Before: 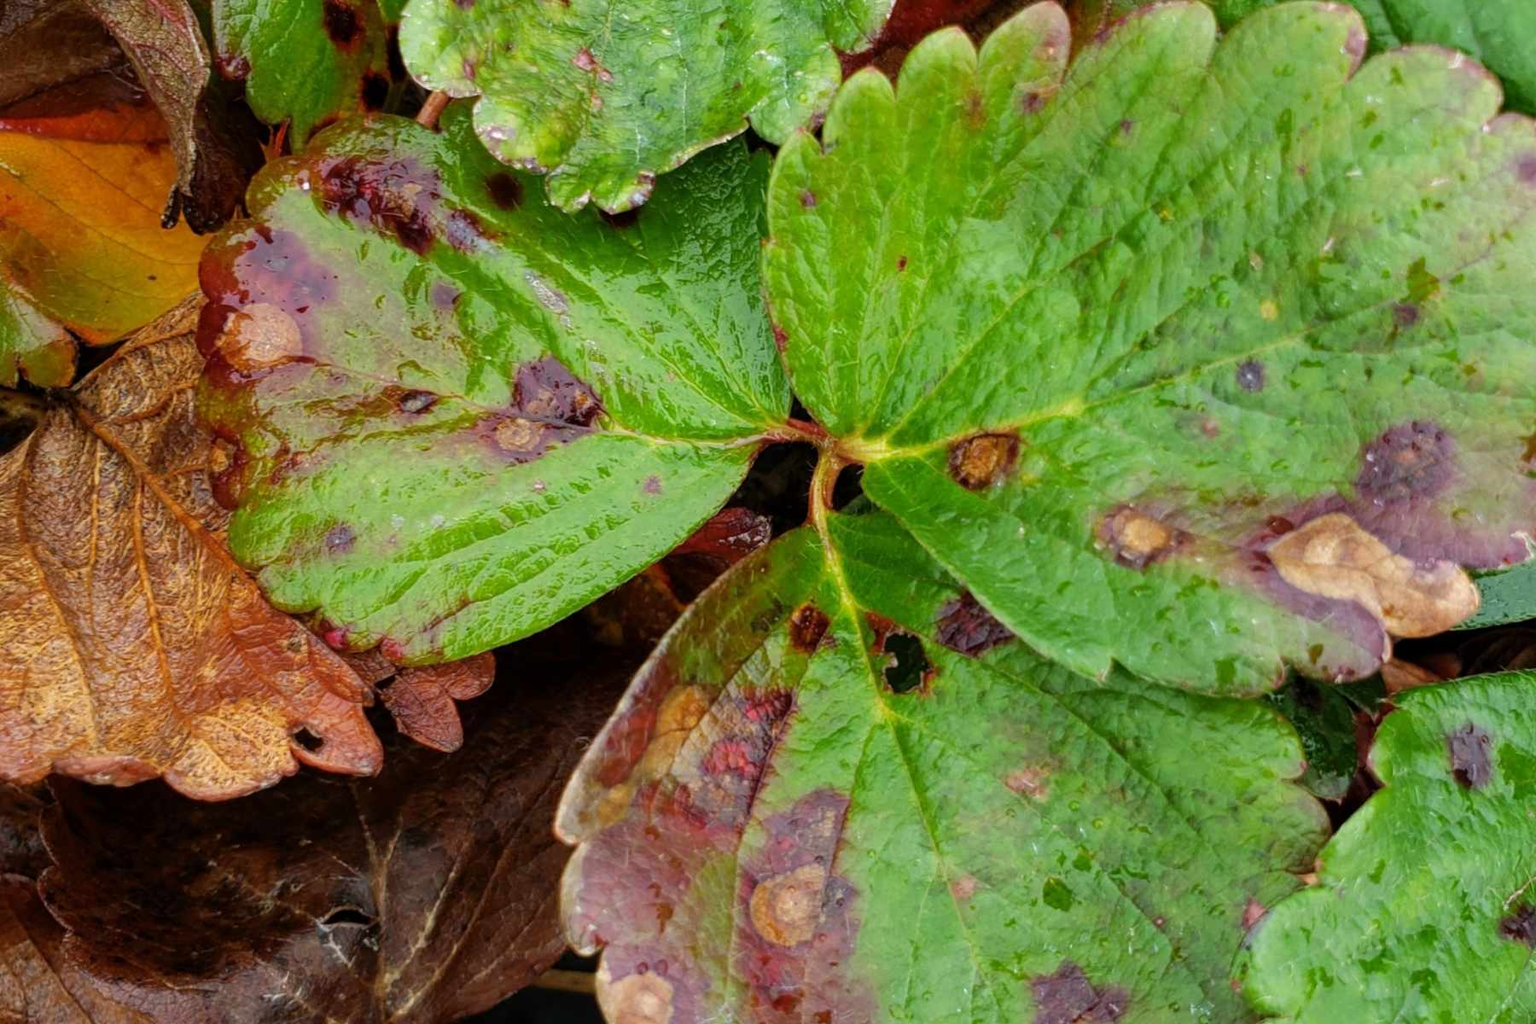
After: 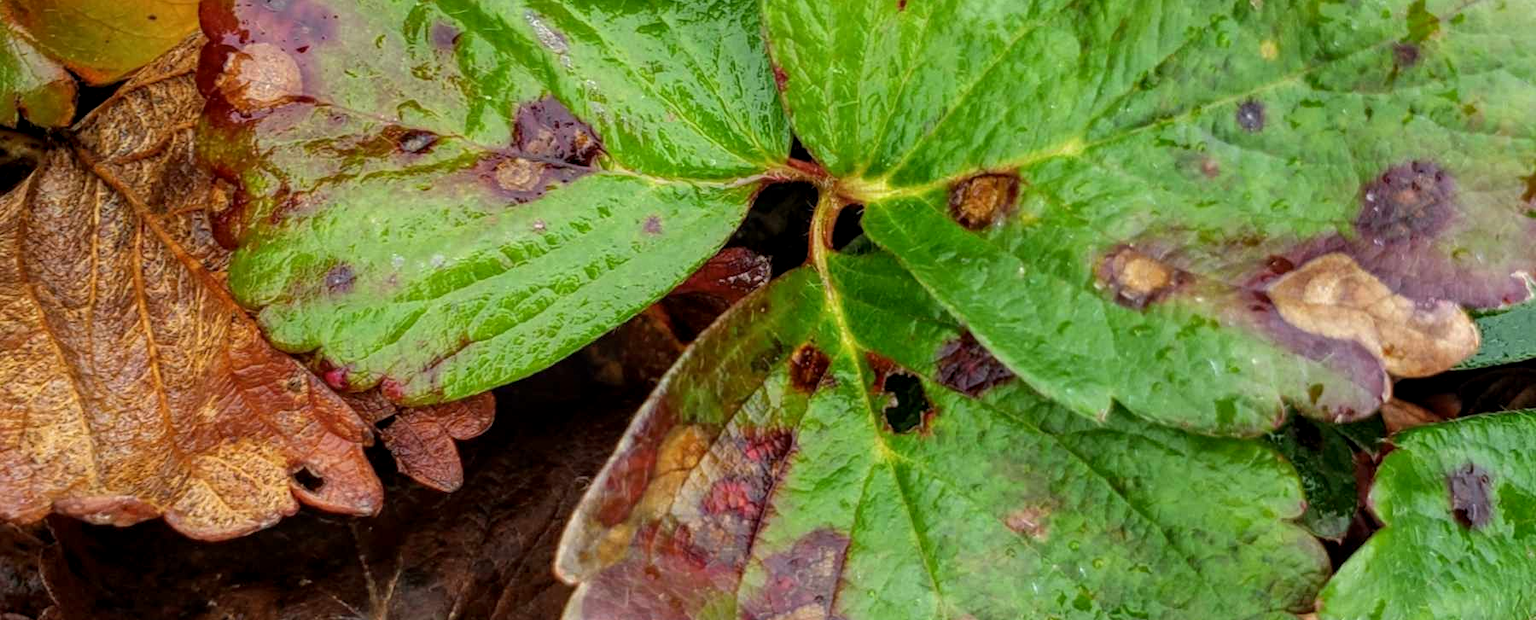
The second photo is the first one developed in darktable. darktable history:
local contrast: on, module defaults
crop and rotate: top 25.447%, bottom 13.946%
